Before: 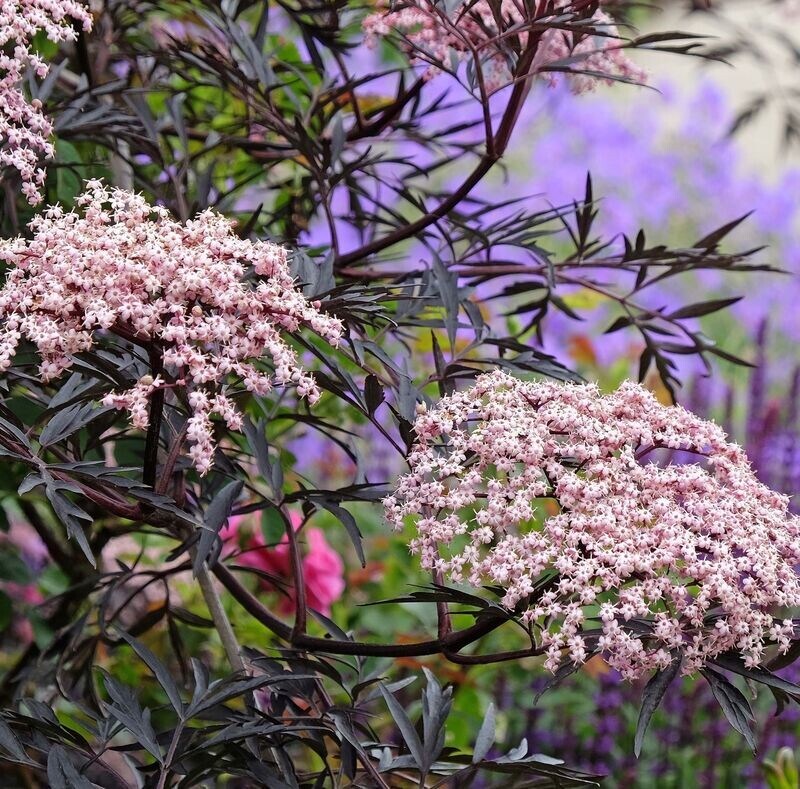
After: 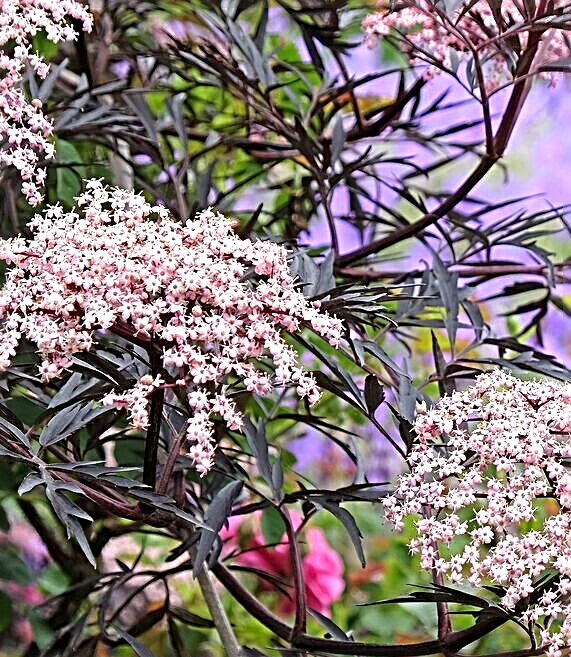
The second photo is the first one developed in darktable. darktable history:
crop: right 28.621%, bottom 16.638%
exposure: exposure 0.555 EV, compensate highlight preservation false
sharpen: radius 3.063, amount 0.774
